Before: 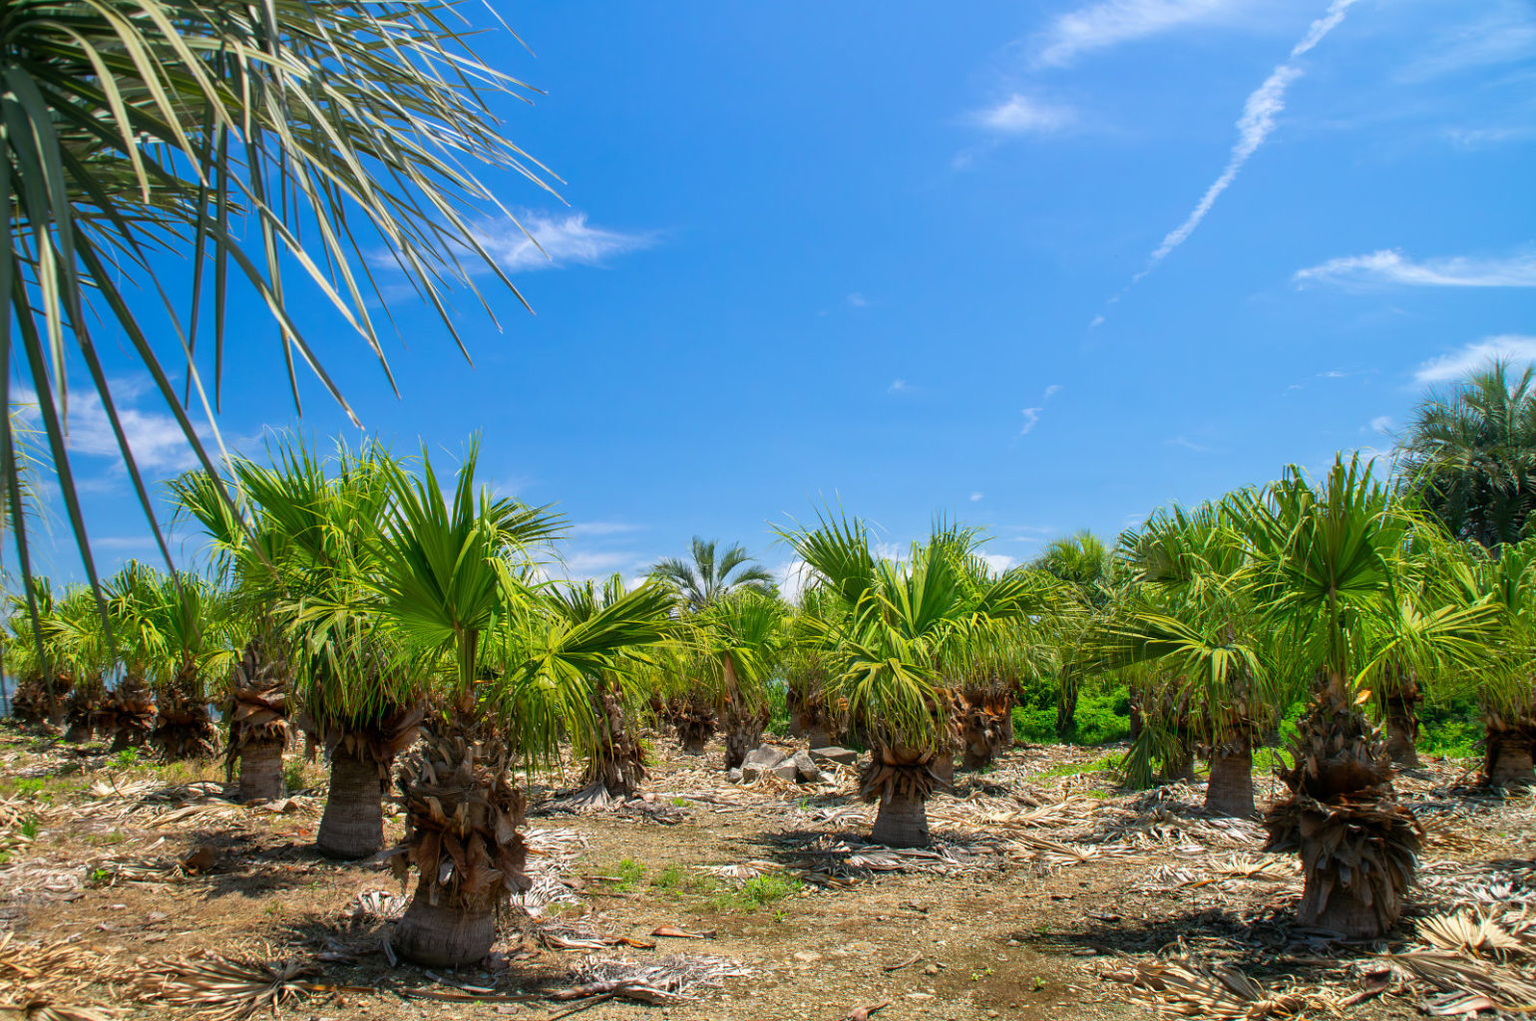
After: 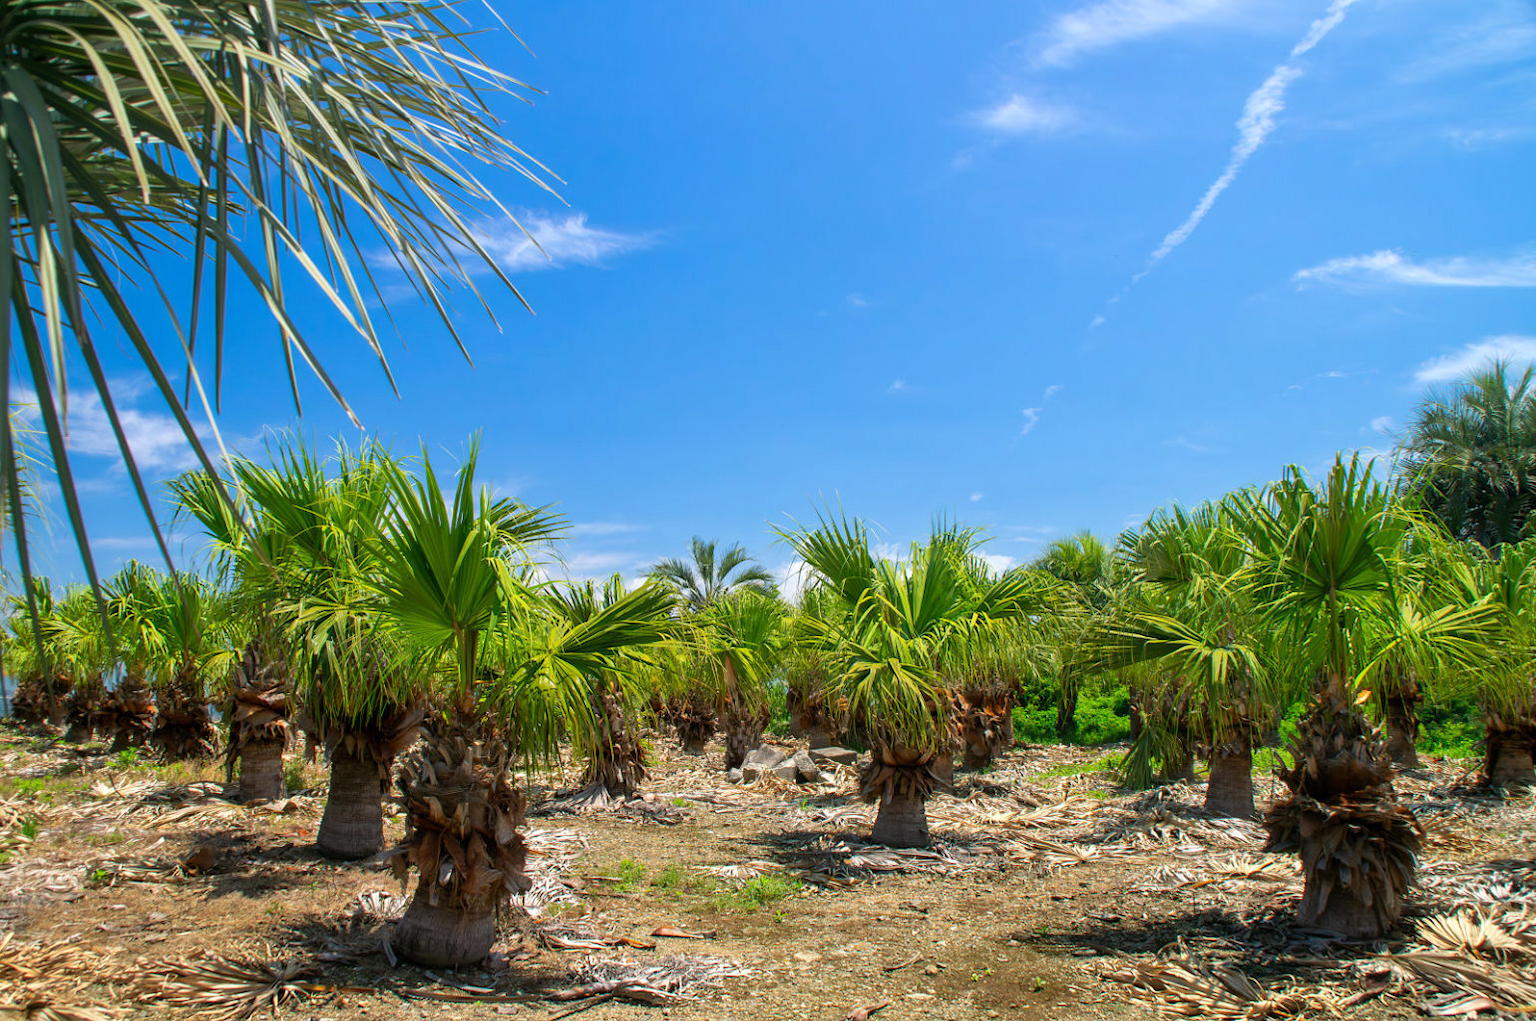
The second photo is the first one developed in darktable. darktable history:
exposure: exposure 0.083 EV, compensate exposure bias true, compensate highlight preservation false
